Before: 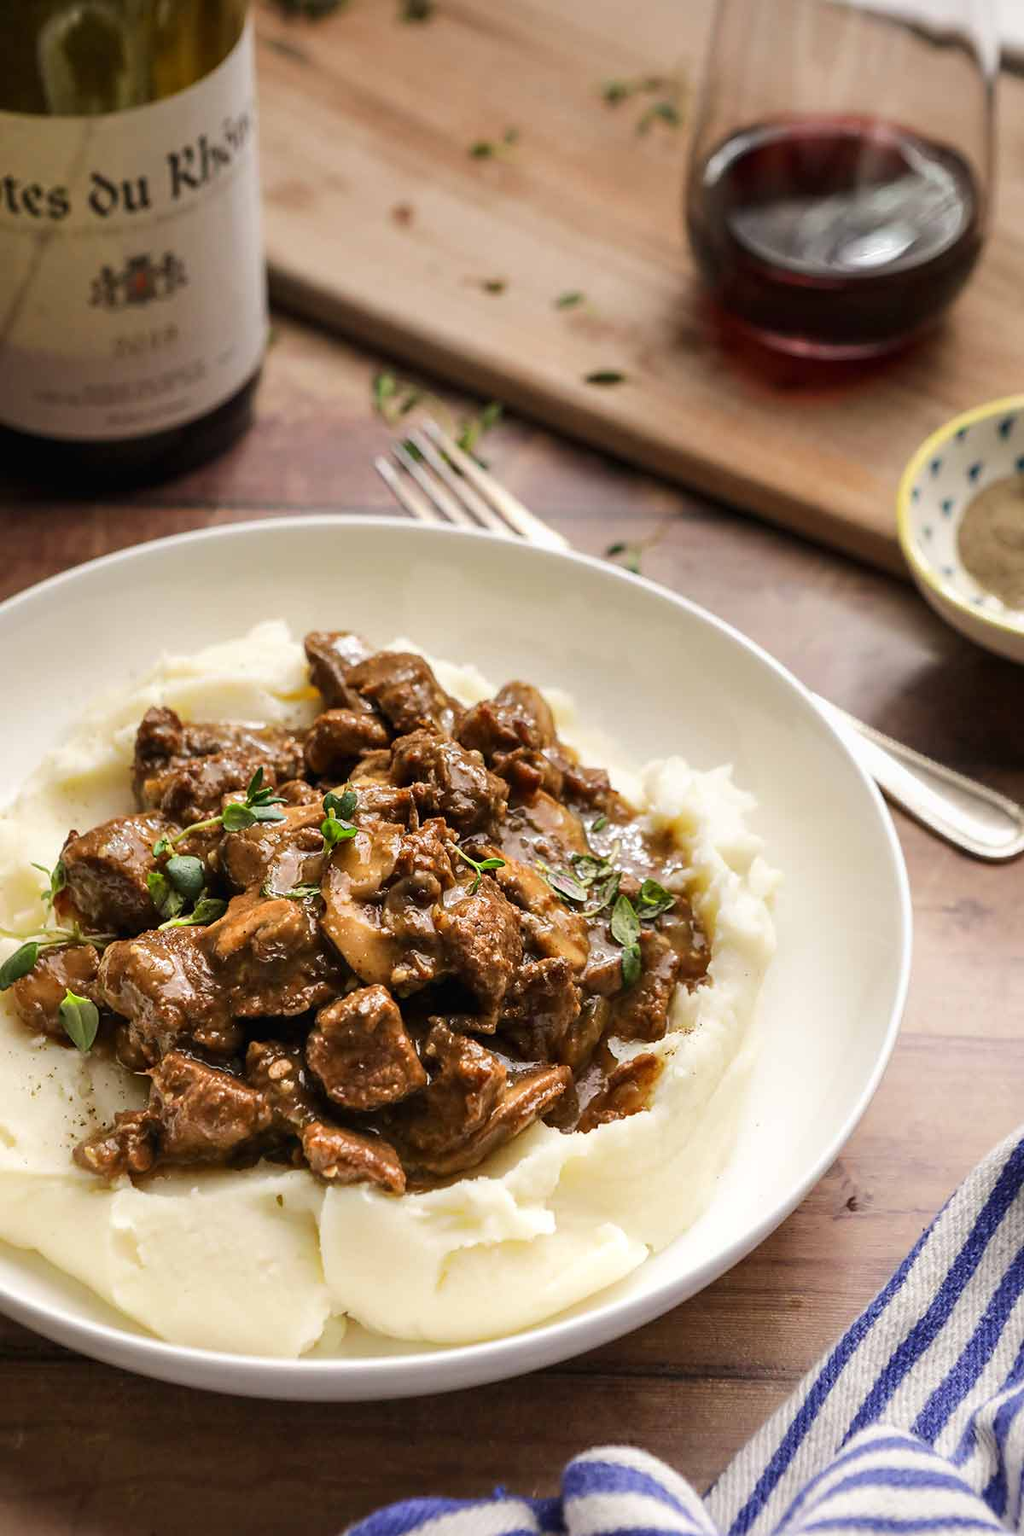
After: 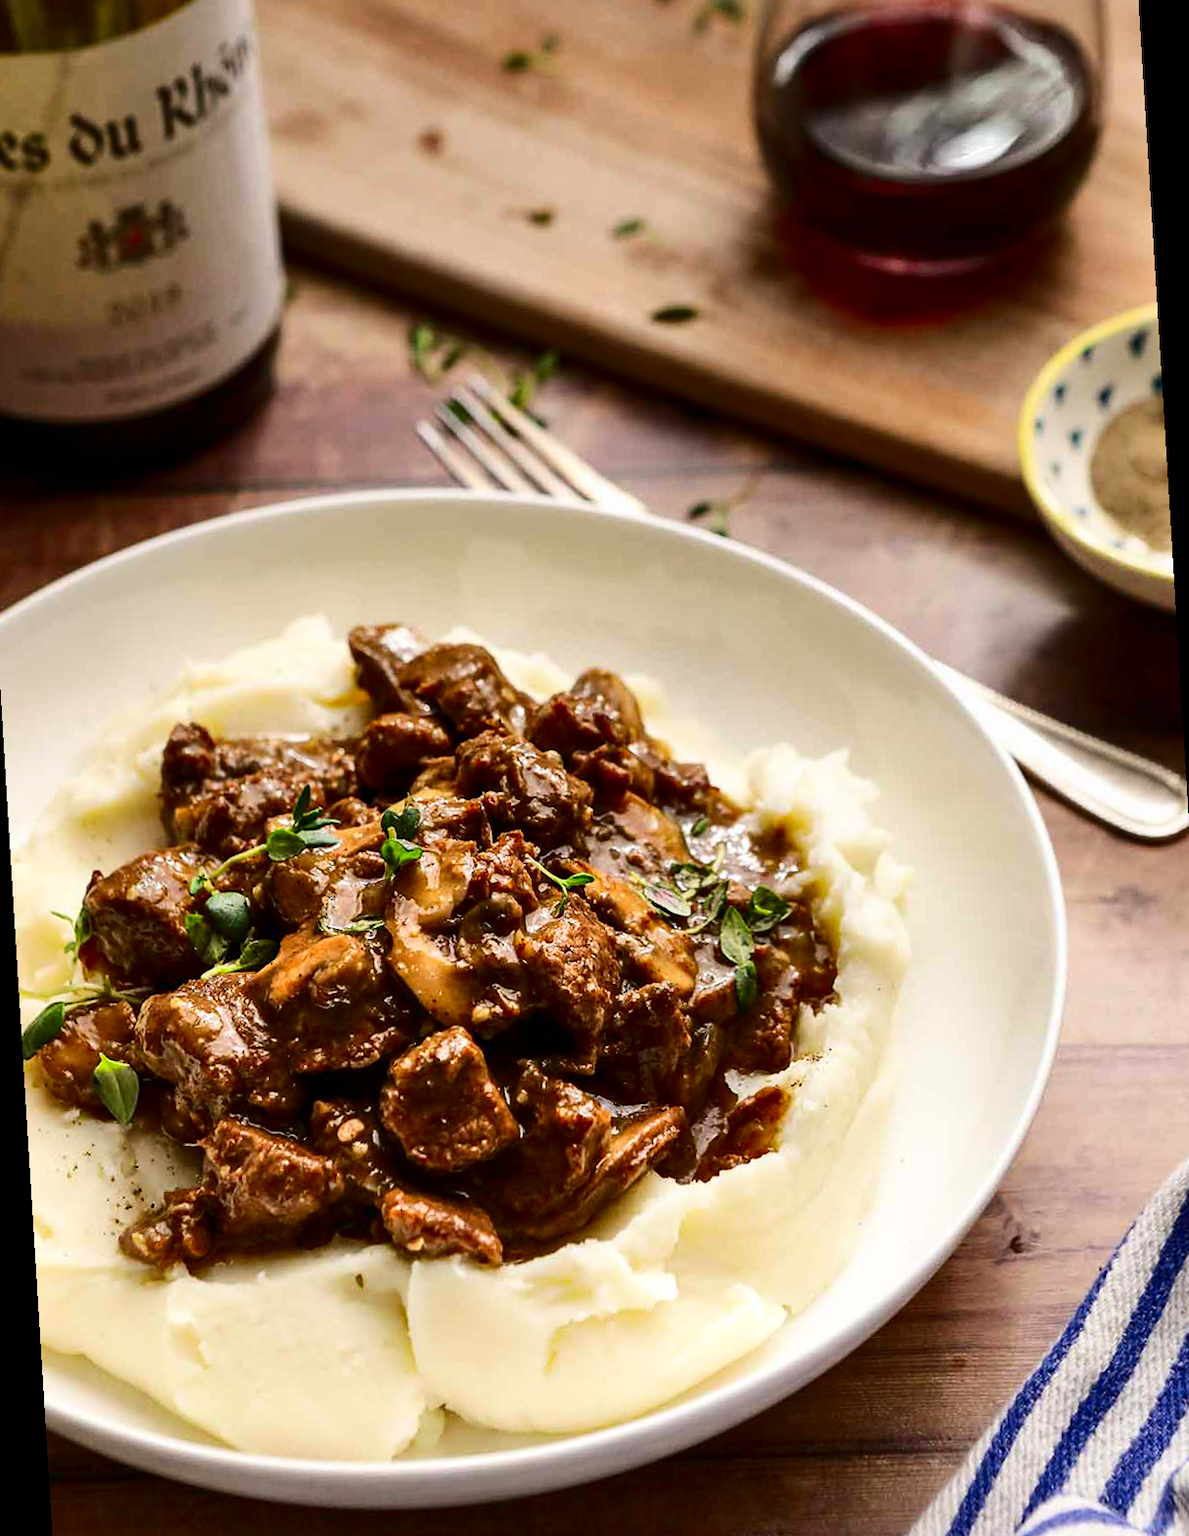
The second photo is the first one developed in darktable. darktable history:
contrast brightness saturation: contrast 0.21, brightness -0.11, saturation 0.21
rotate and perspective: rotation -3.52°, crop left 0.036, crop right 0.964, crop top 0.081, crop bottom 0.919
shadows and highlights: radius 133.83, soften with gaussian
